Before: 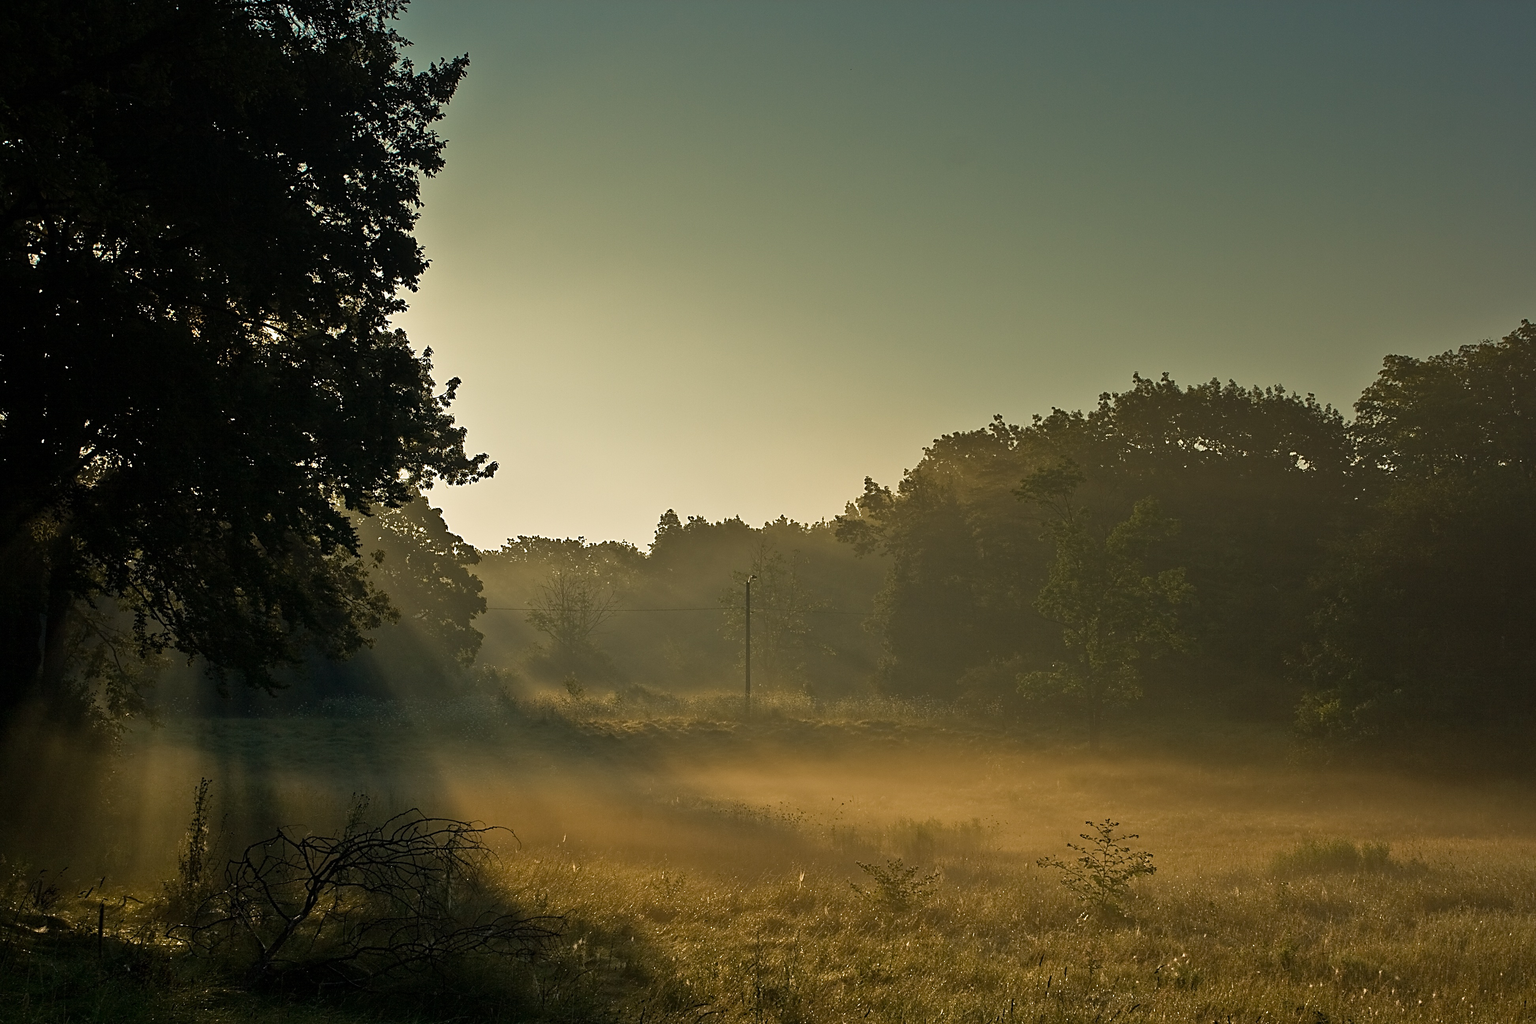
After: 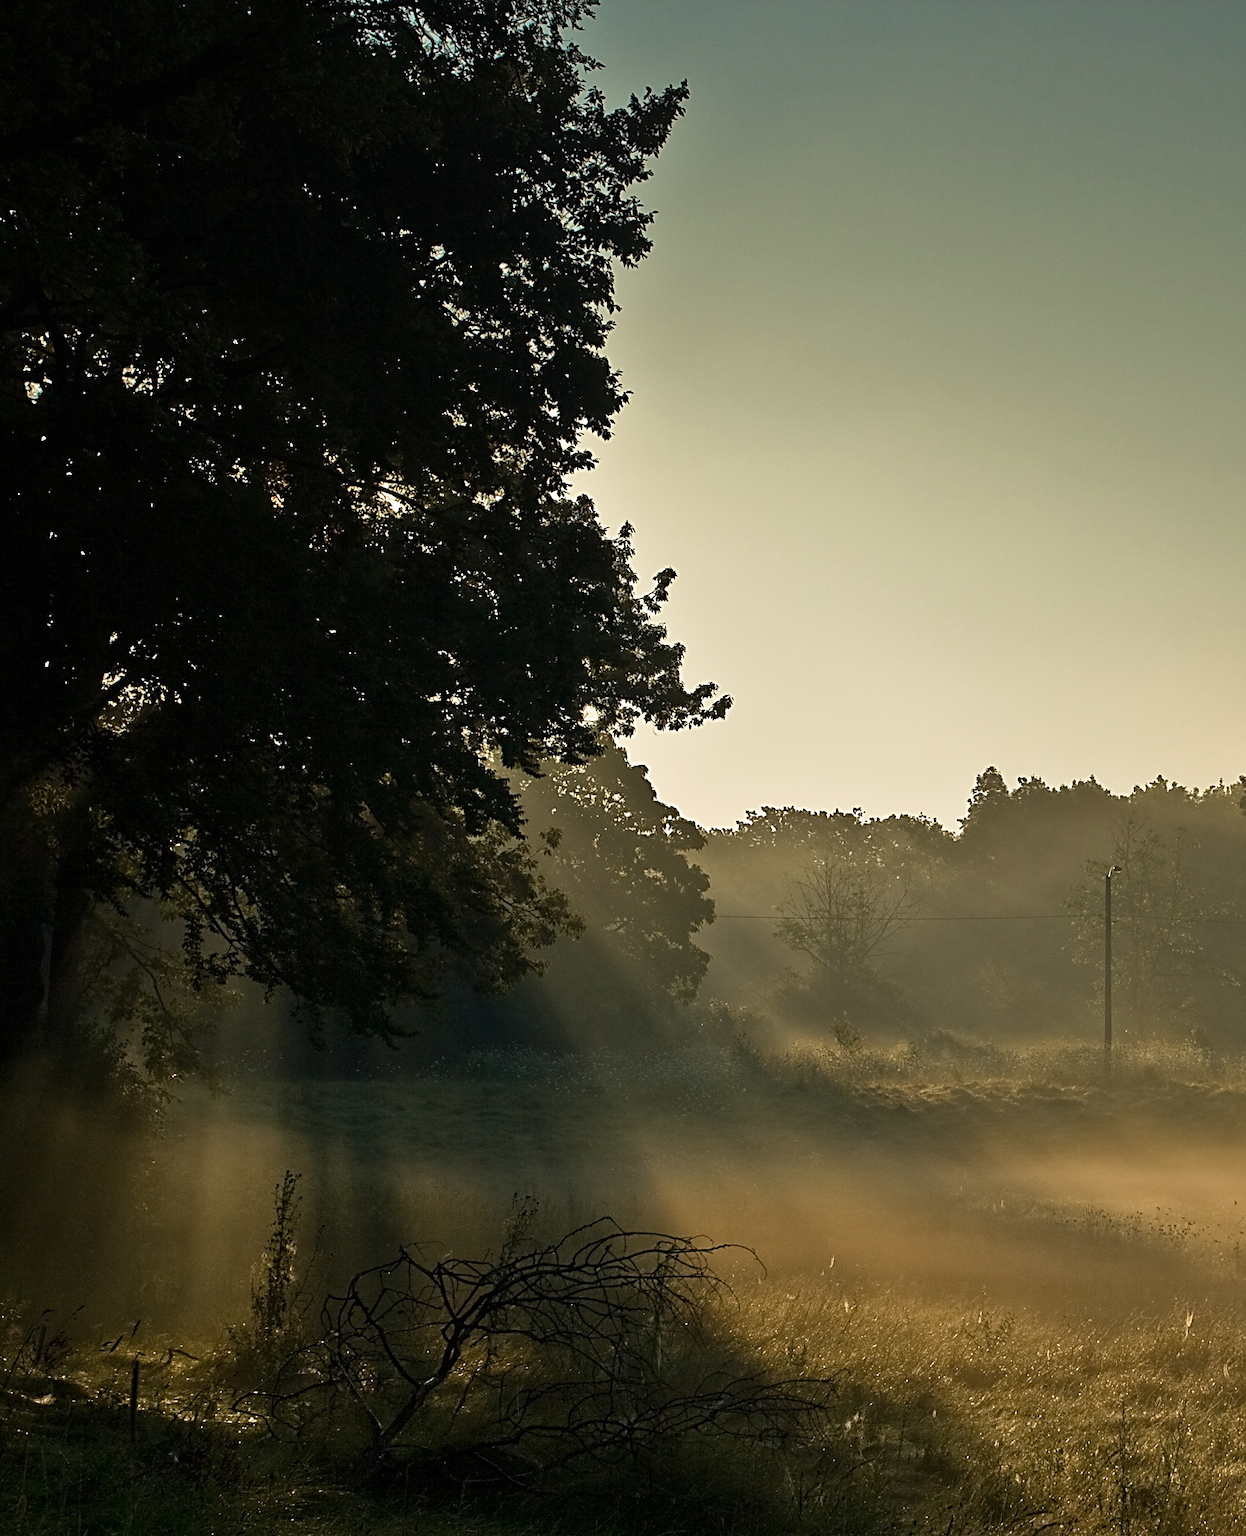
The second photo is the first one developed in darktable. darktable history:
tone equalizer: -7 EV 0.12 EV, mask exposure compensation -0.515 EV
levels: levels [0, 0.478, 1]
crop: left 0.779%, right 45.272%, bottom 0.087%
contrast brightness saturation: contrast 0.111, saturation -0.158
